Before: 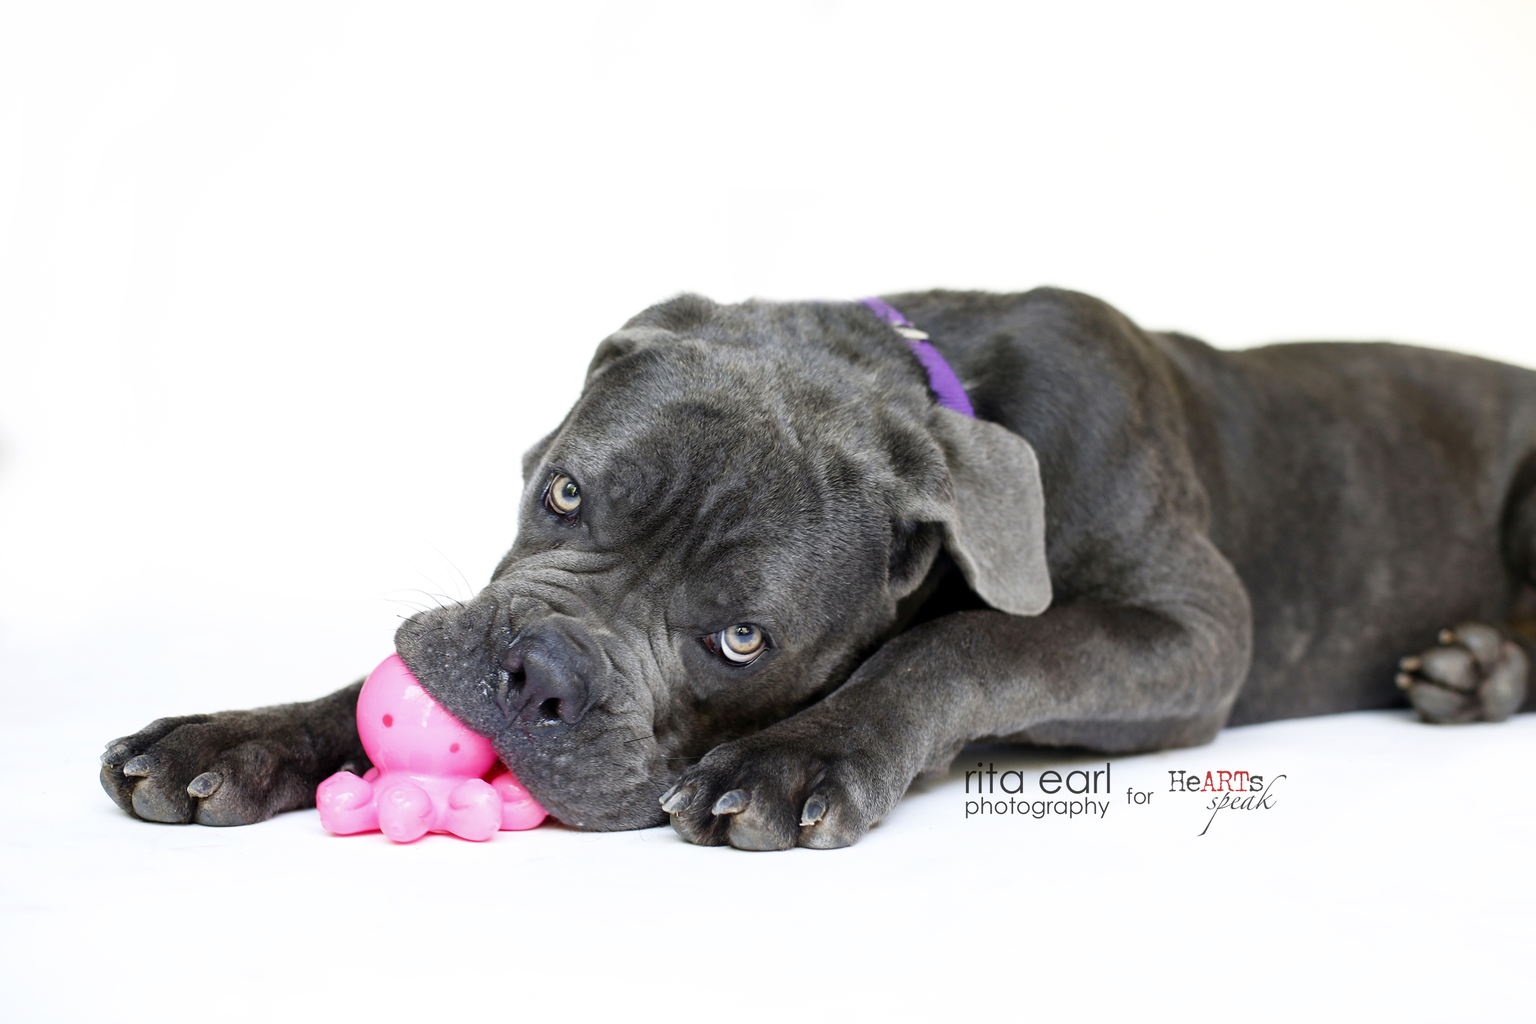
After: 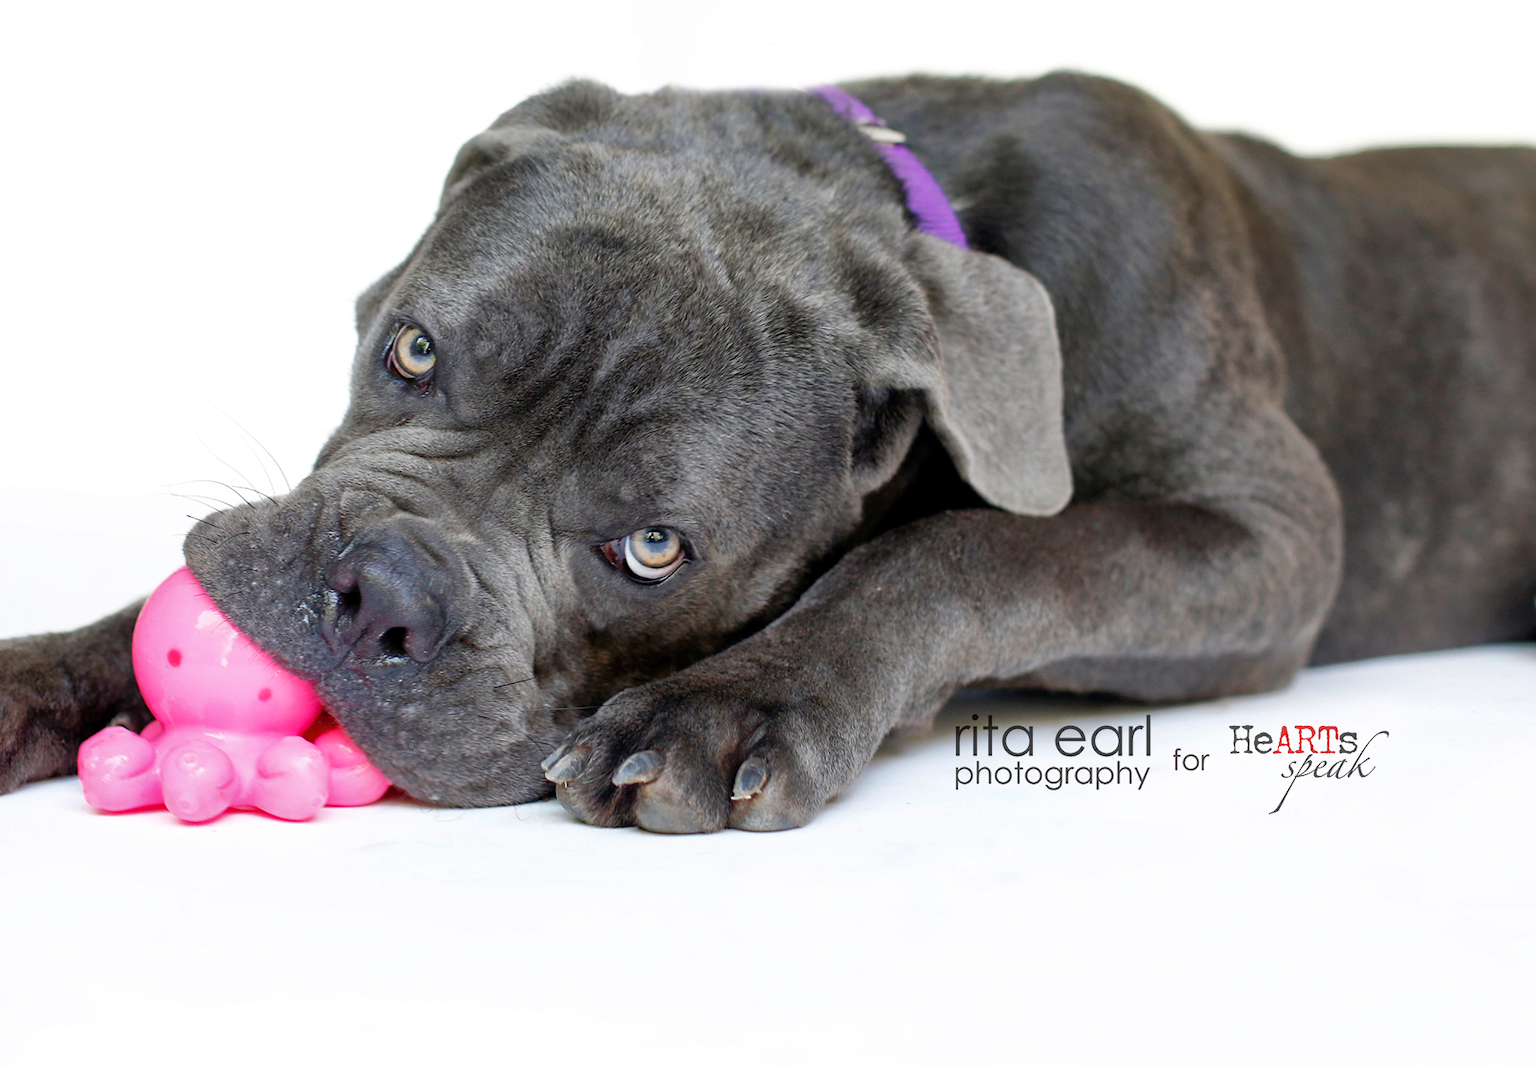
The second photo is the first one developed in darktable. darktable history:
crop: left 16.871%, top 22.857%, right 9.116%
shadows and highlights: on, module defaults
